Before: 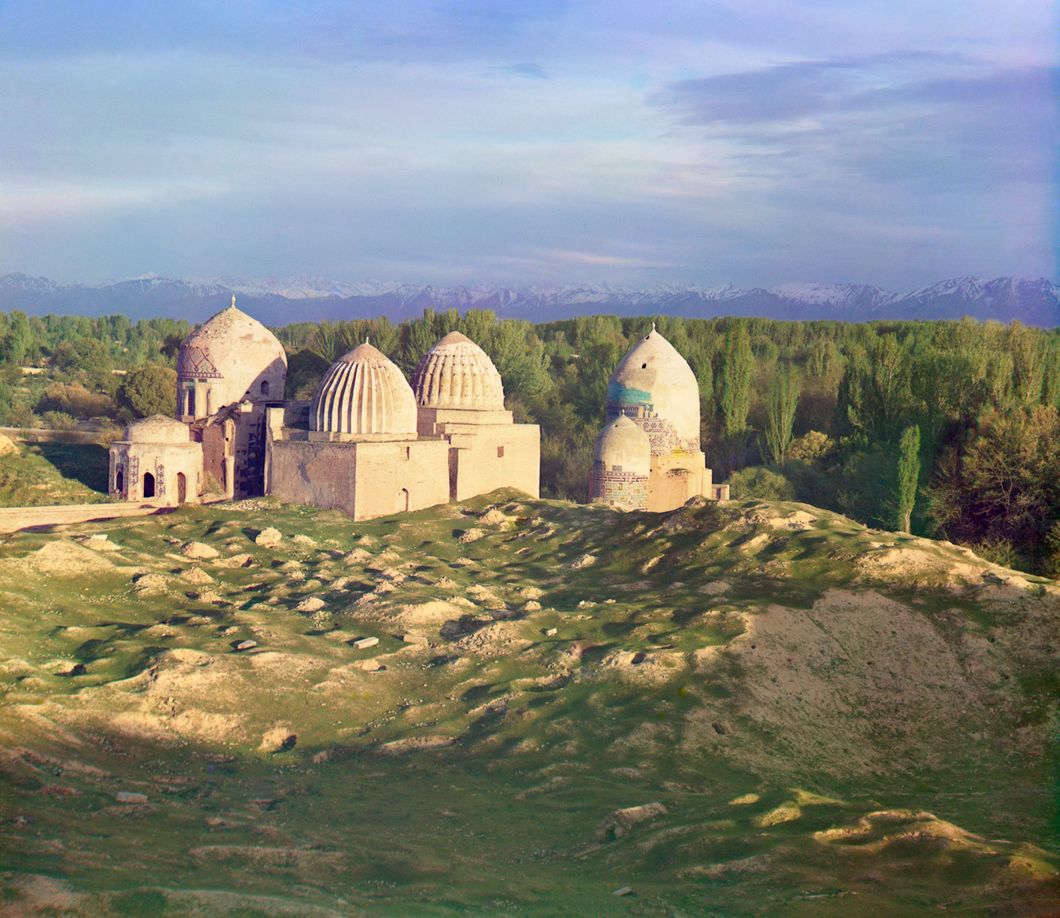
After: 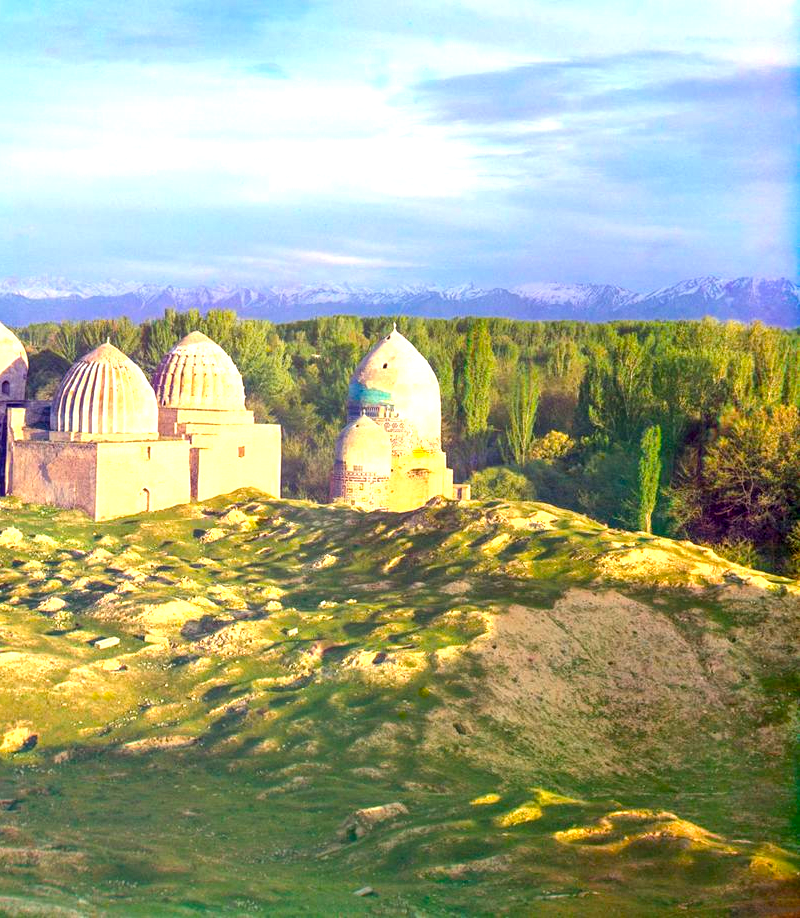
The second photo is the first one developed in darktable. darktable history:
color balance rgb: perceptual saturation grading › global saturation 24.908%, global vibrance 30.047%
local contrast: detail 130%
crop and rotate: left 24.514%
exposure: black level correction 0, exposure 0.949 EV, compensate exposure bias true, compensate highlight preservation false
